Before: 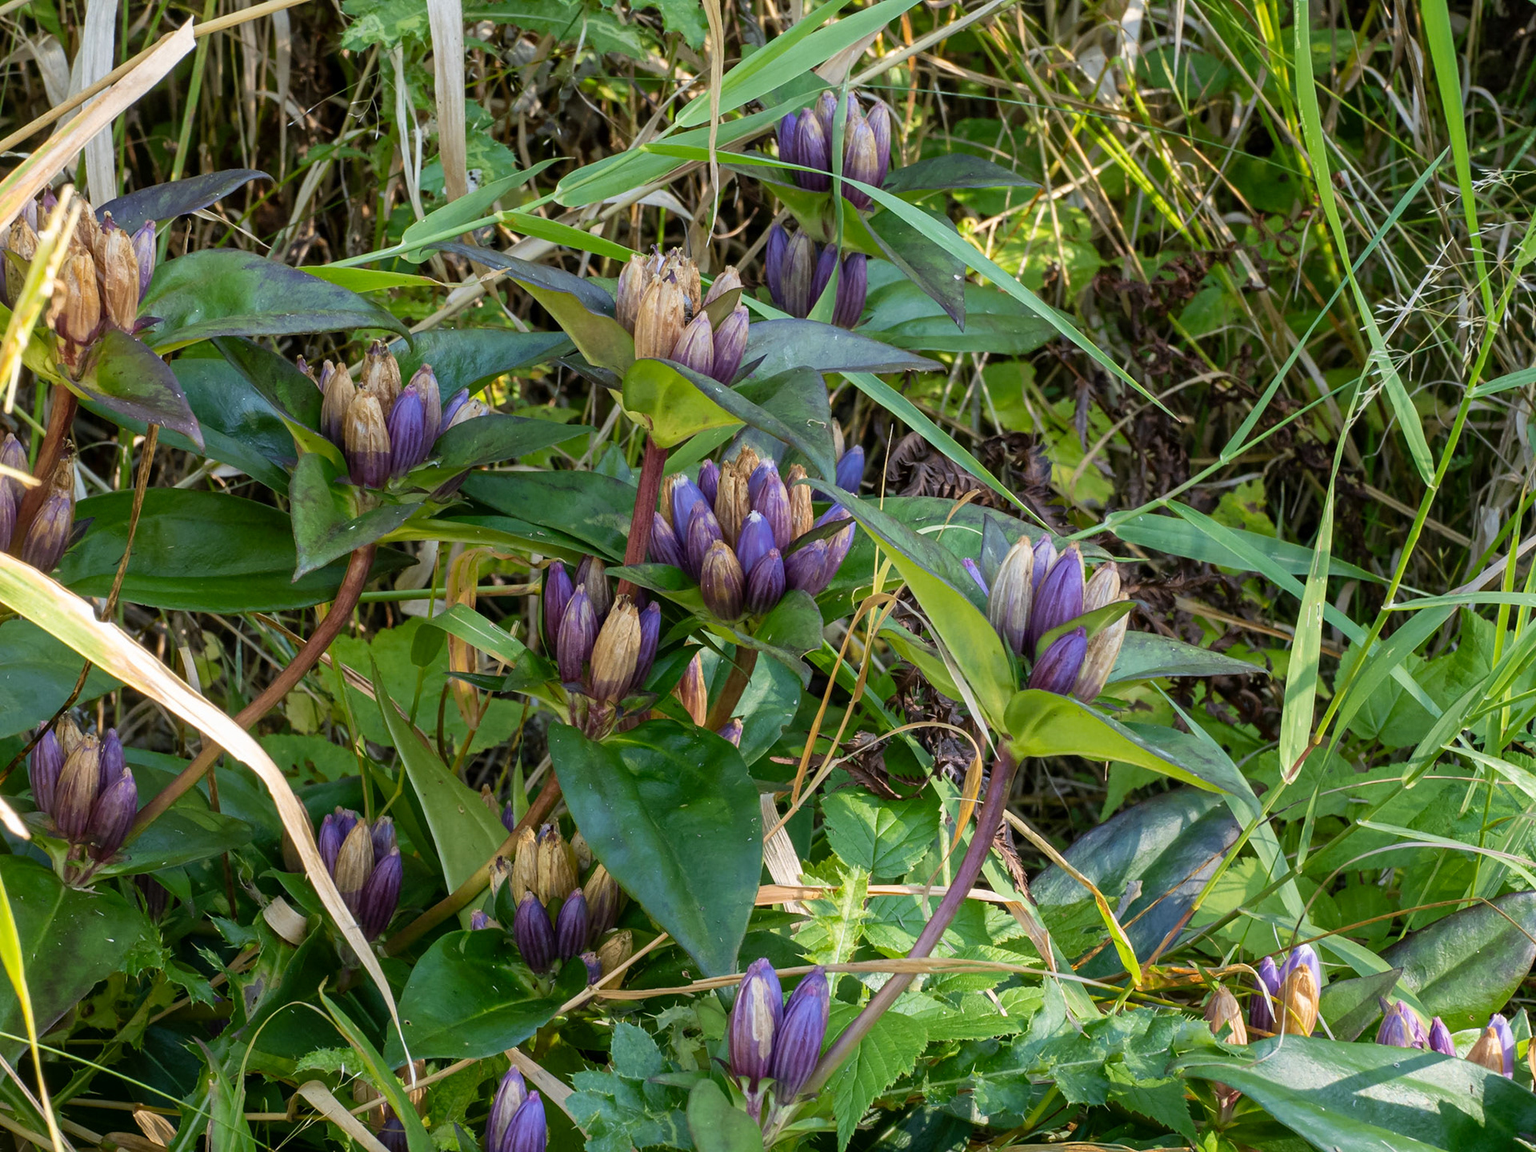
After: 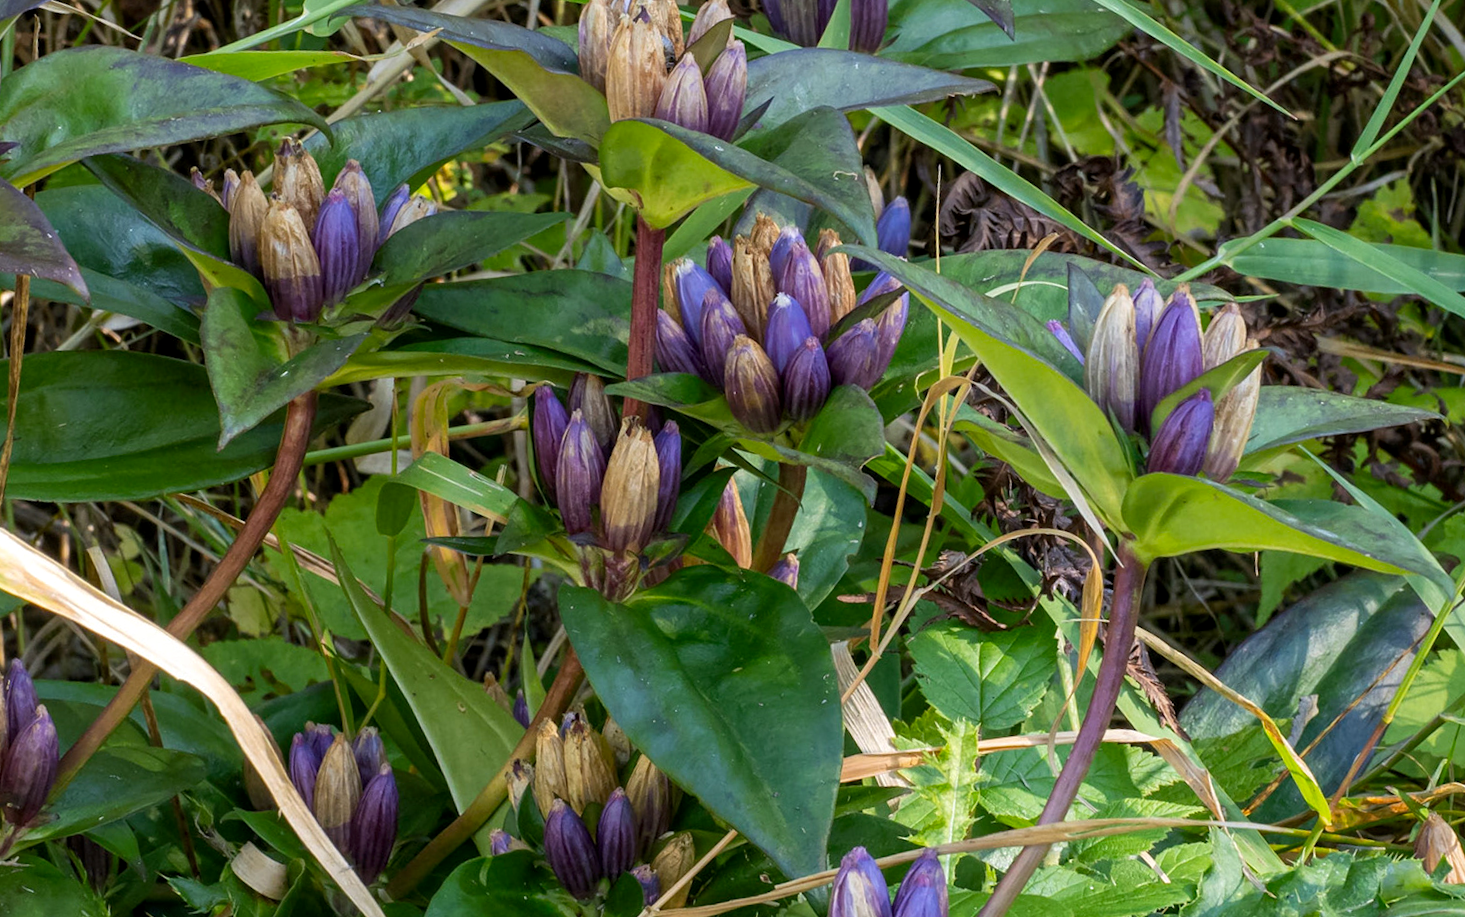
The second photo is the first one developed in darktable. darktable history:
local contrast: highlights 100%, shadows 100%, detail 120%, midtone range 0.2
crop: left 11.123%, top 27.61%, right 18.3%, bottom 17.034%
vibrance: vibrance 22%
rotate and perspective: rotation -6.83°, automatic cropping off
